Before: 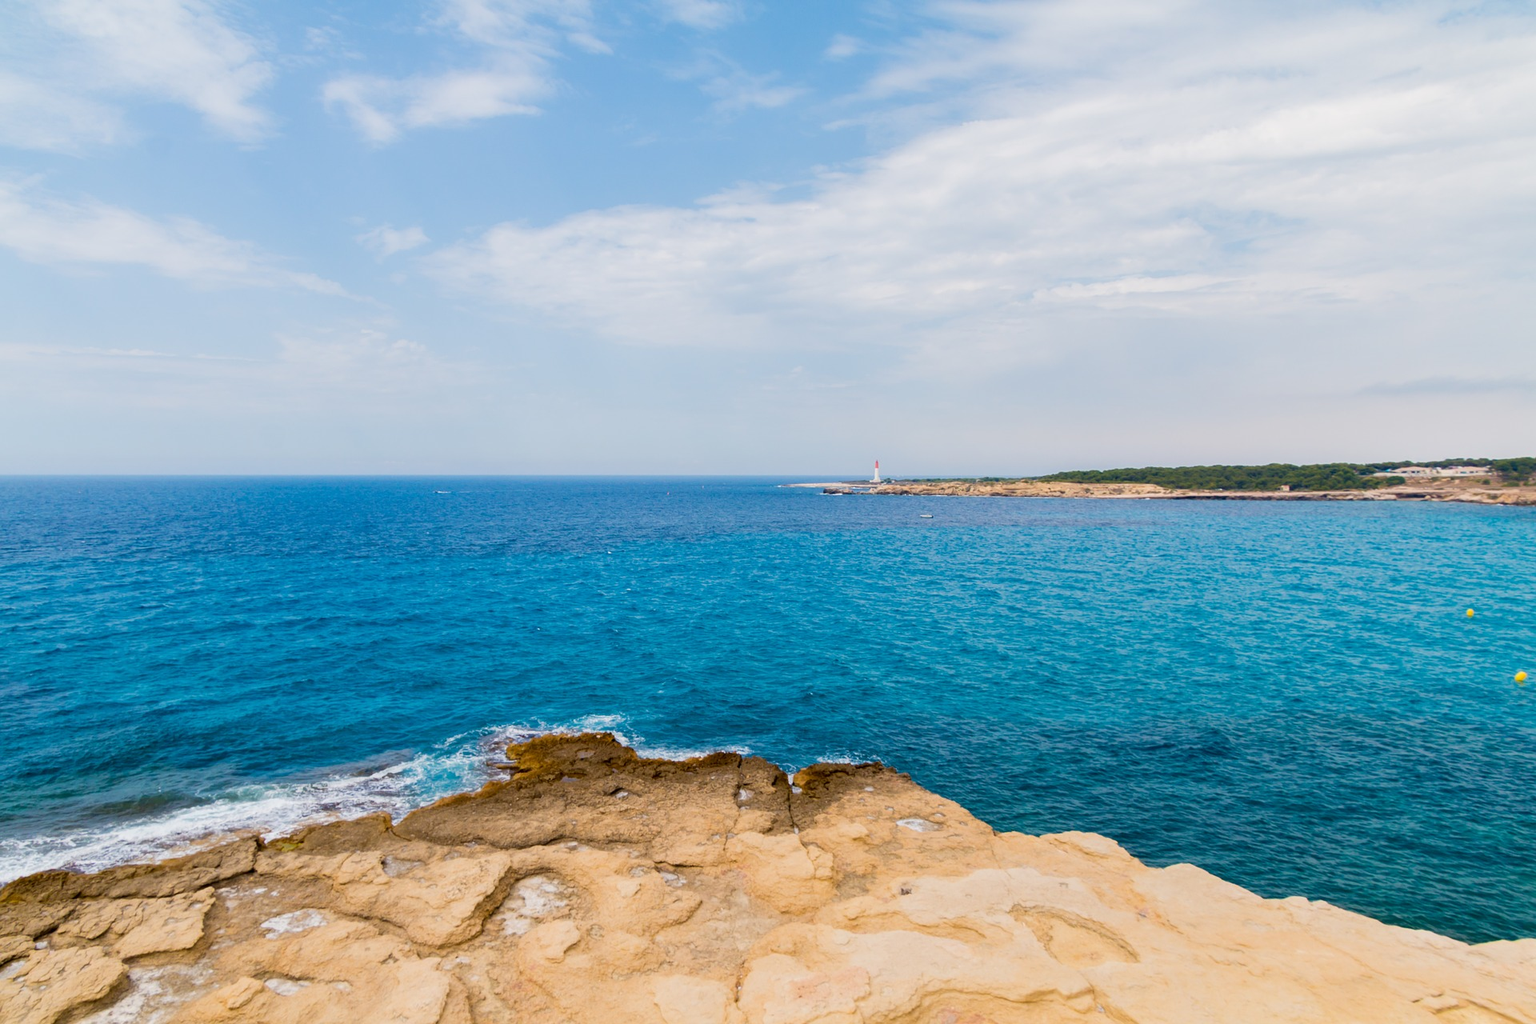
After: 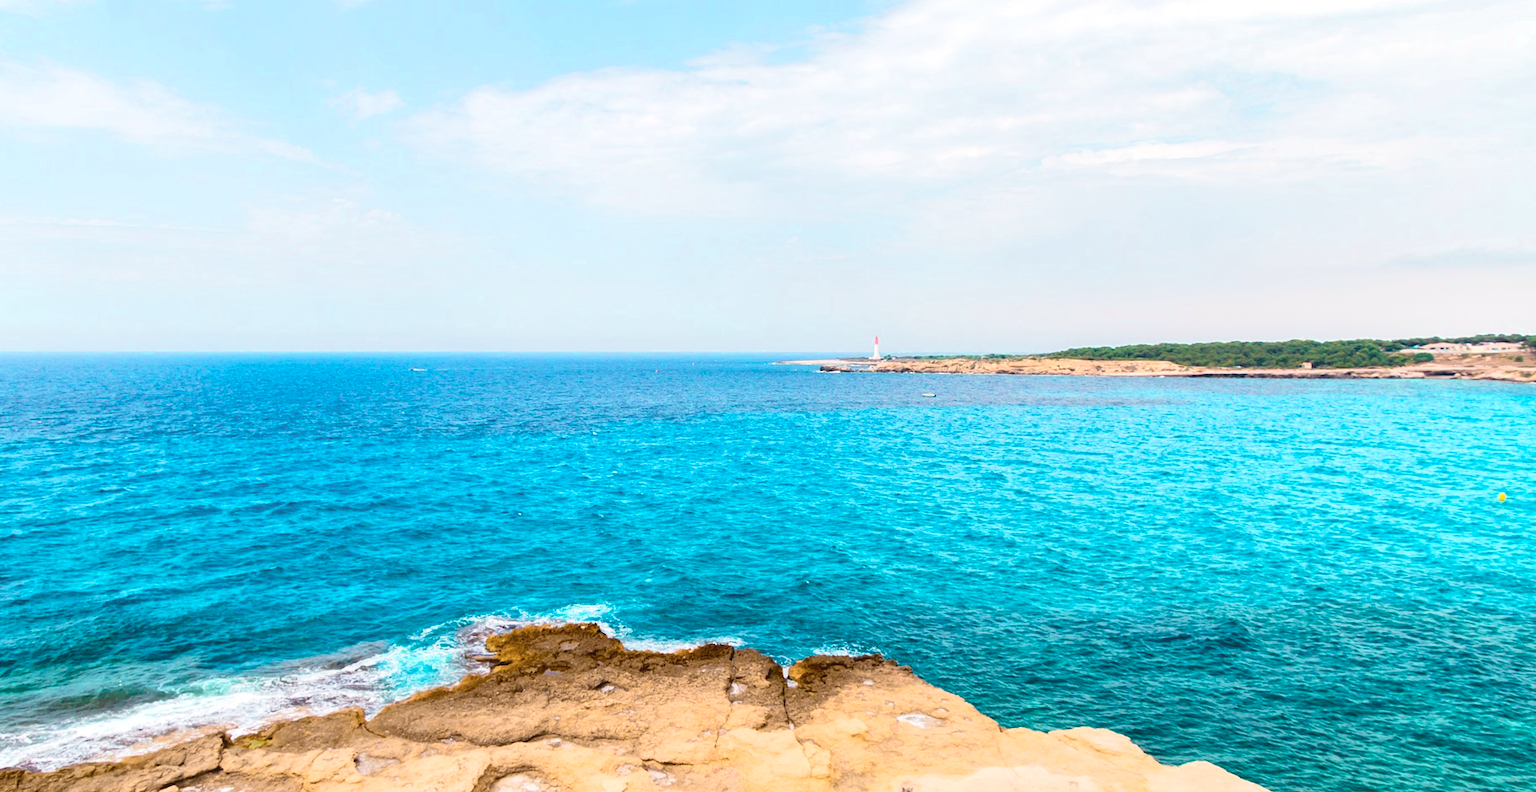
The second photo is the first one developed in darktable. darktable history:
color zones: curves: ch0 [(0.25, 0.5) (0.463, 0.627) (0.484, 0.637) (0.75, 0.5)]
crop and rotate: left 3.001%, top 13.871%, right 2.132%, bottom 12.655%
exposure: exposure 0.601 EV, compensate highlight preservation false
tone curve: curves: ch0 [(0, 0.087) (0.175, 0.178) (0.466, 0.498) (0.715, 0.764) (1, 0.961)]; ch1 [(0, 0) (0.437, 0.398) (0.476, 0.466) (0.505, 0.505) (0.534, 0.544) (0.612, 0.605) (0.641, 0.643) (1, 1)]; ch2 [(0, 0) (0.359, 0.379) (0.427, 0.453) (0.489, 0.495) (0.531, 0.534) (0.579, 0.579) (1, 1)], color space Lab, independent channels, preserve colors none
